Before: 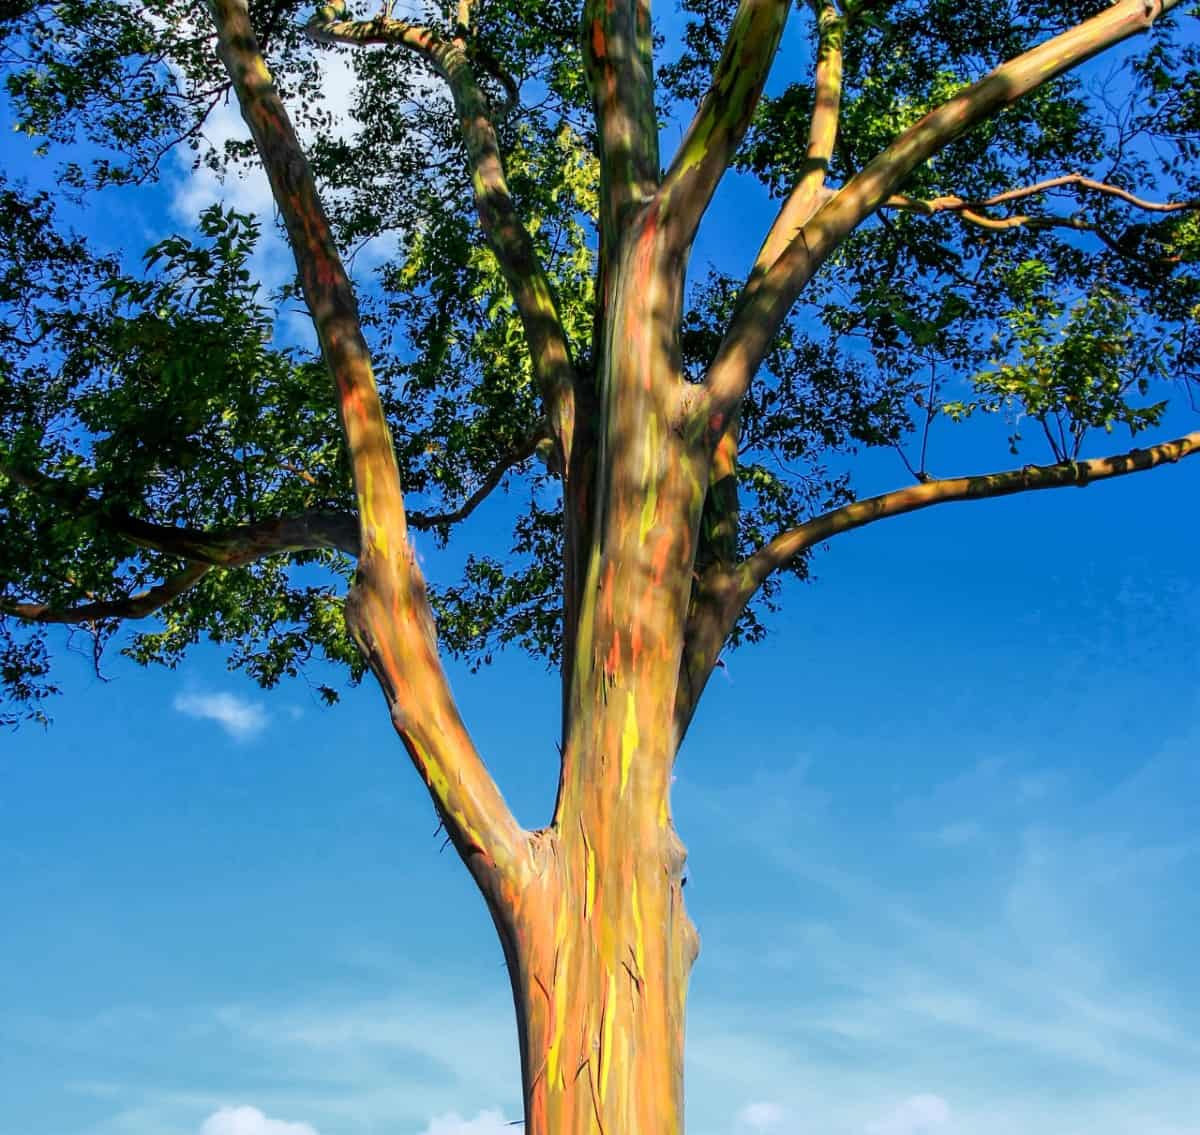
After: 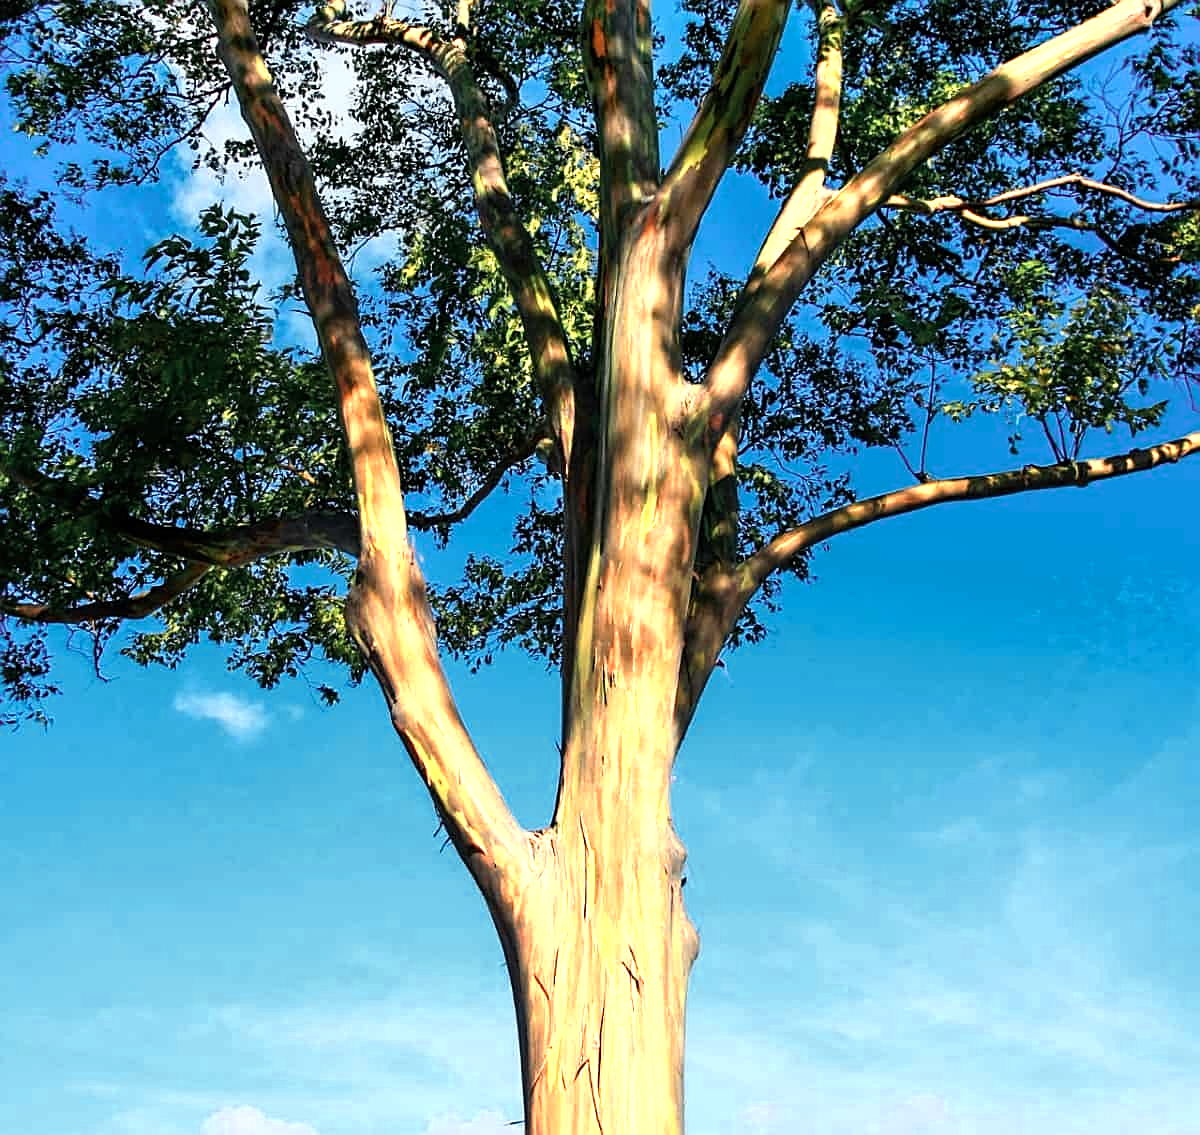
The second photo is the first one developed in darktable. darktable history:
color zones: curves: ch0 [(0.018, 0.548) (0.197, 0.654) (0.425, 0.447) (0.605, 0.658) (0.732, 0.579)]; ch1 [(0.105, 0.531) (0.224, 0.531) (0.386, 0.39) (0.618, 0.456) (0.732, 0.456) (0.956, 0.421)]; ch2 [(0.039, 0.583) (0.215, 0.465) (0.399, 0.544) (0.465, 0.548) (0.614, 0.447) (0.724, 0.43) (0.882, 0.623) (0.956, 0.632)], mix 24.3%
sharpen: amount 0.588
